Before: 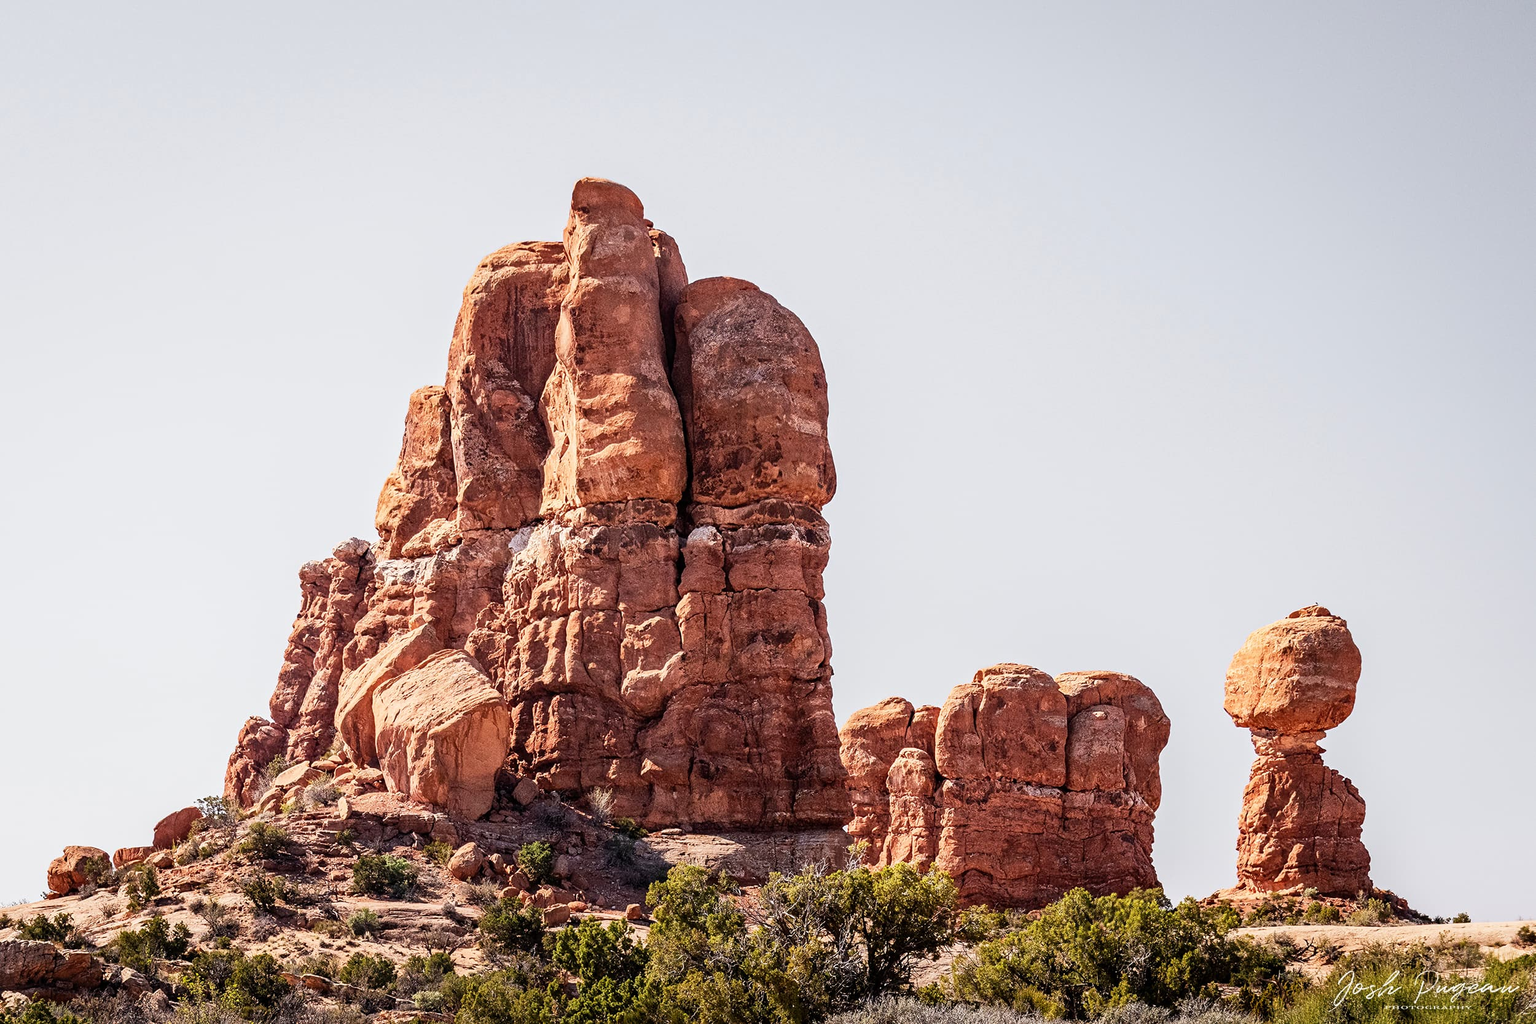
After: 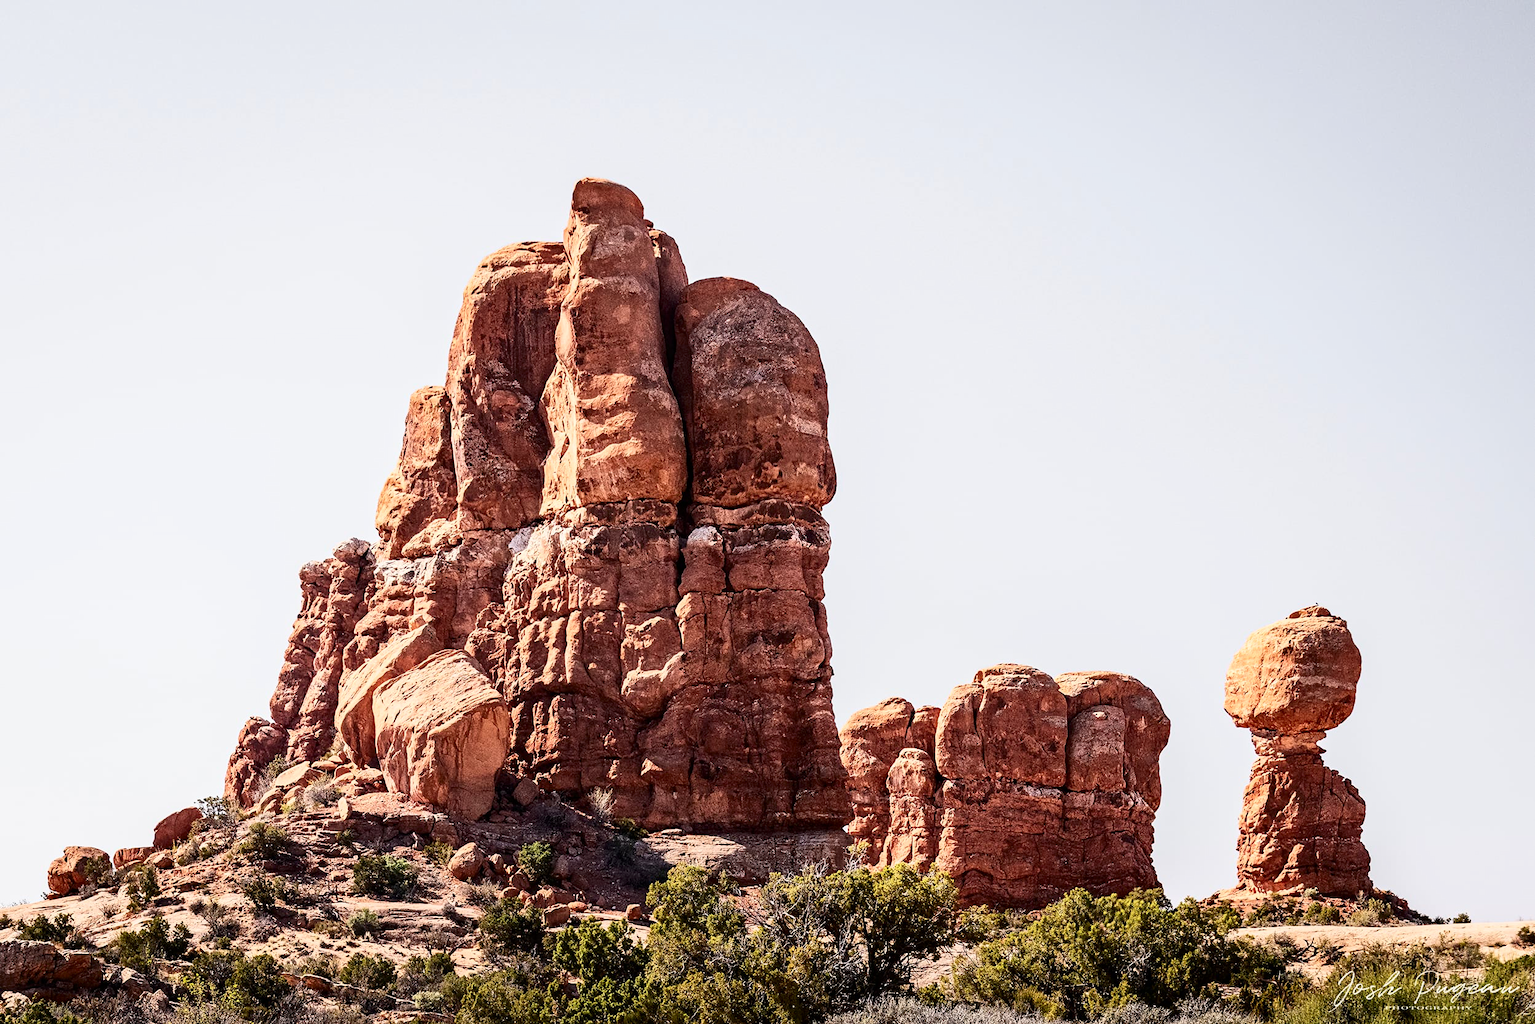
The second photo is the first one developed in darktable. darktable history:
contrast brightness saturation: contrast 0.216
